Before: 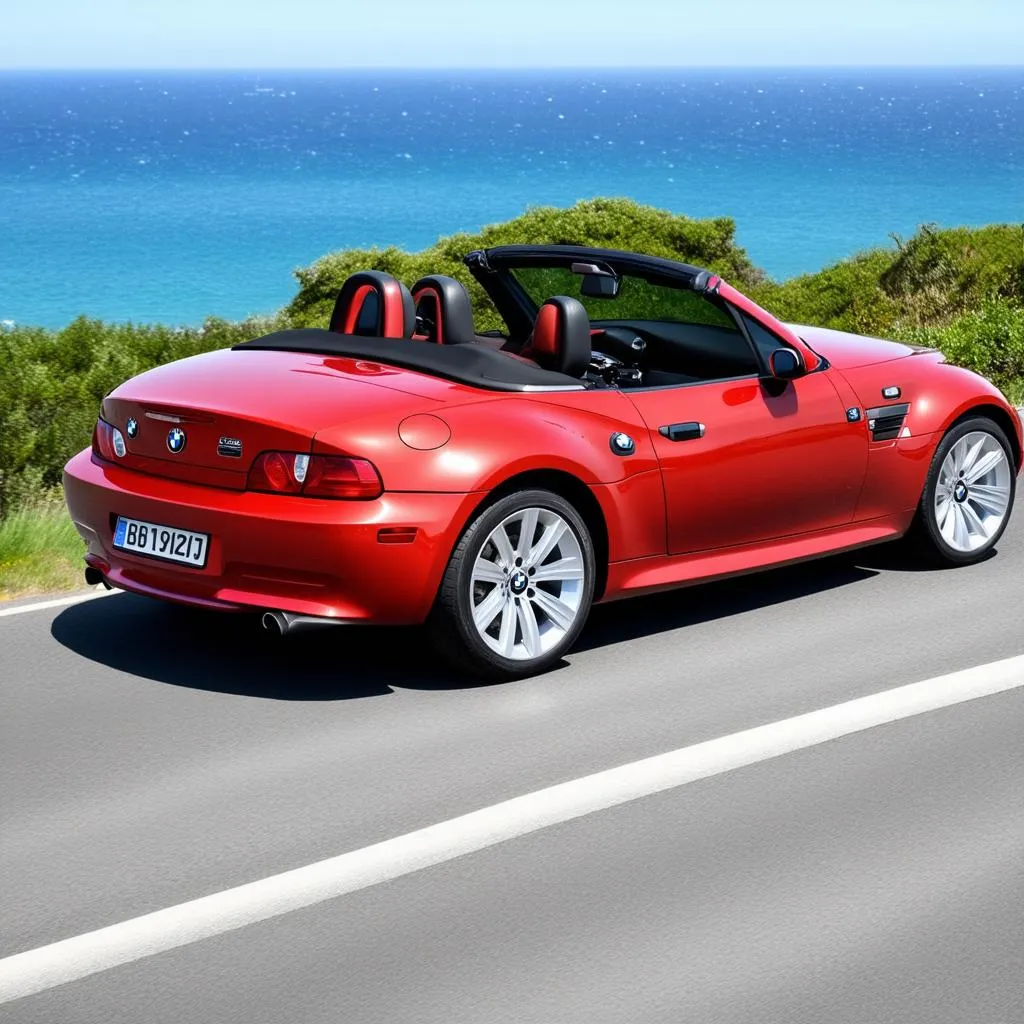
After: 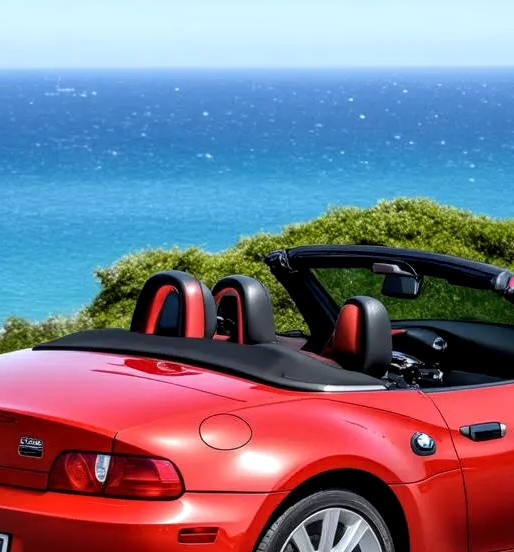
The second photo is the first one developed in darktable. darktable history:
crop: left 19.51%, right 30.212%, bottom 46.05%
local contrast: detail 130%
